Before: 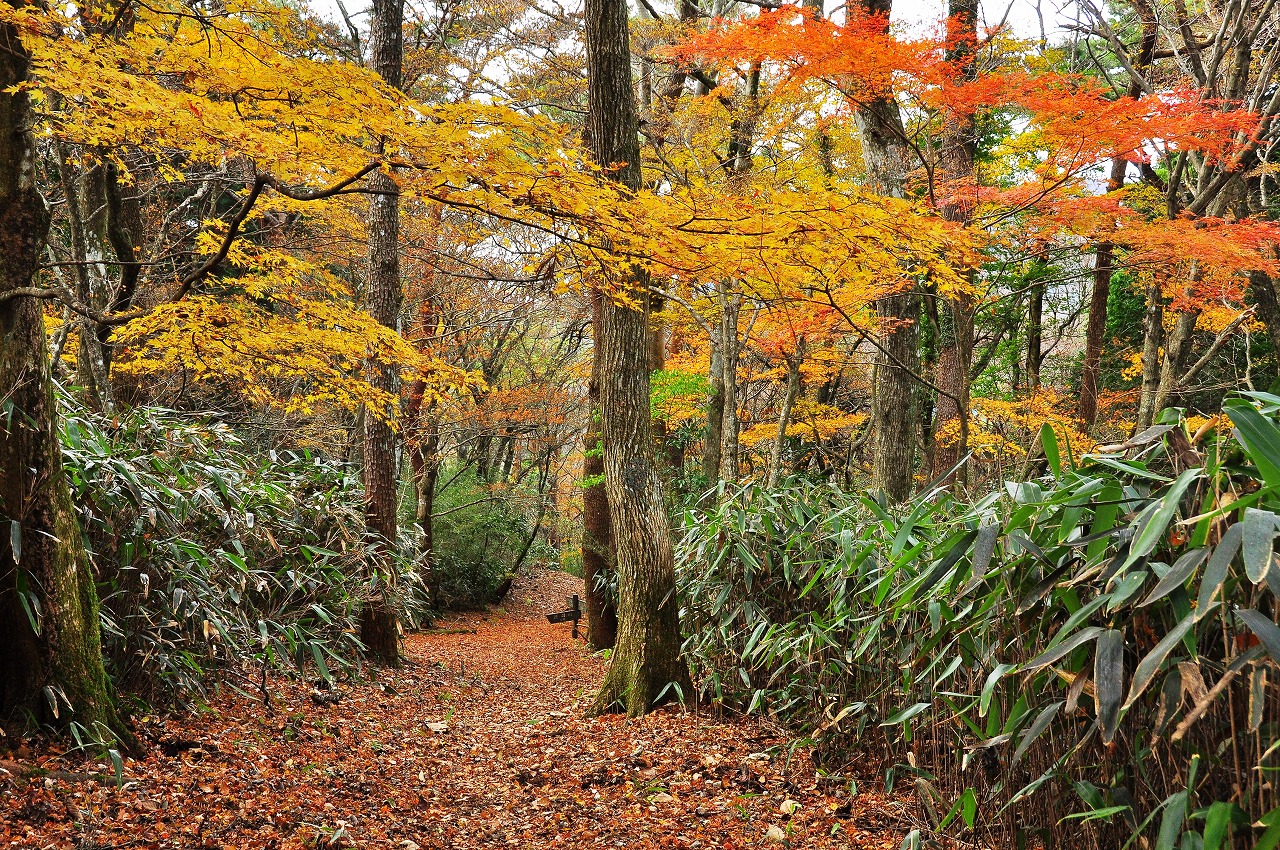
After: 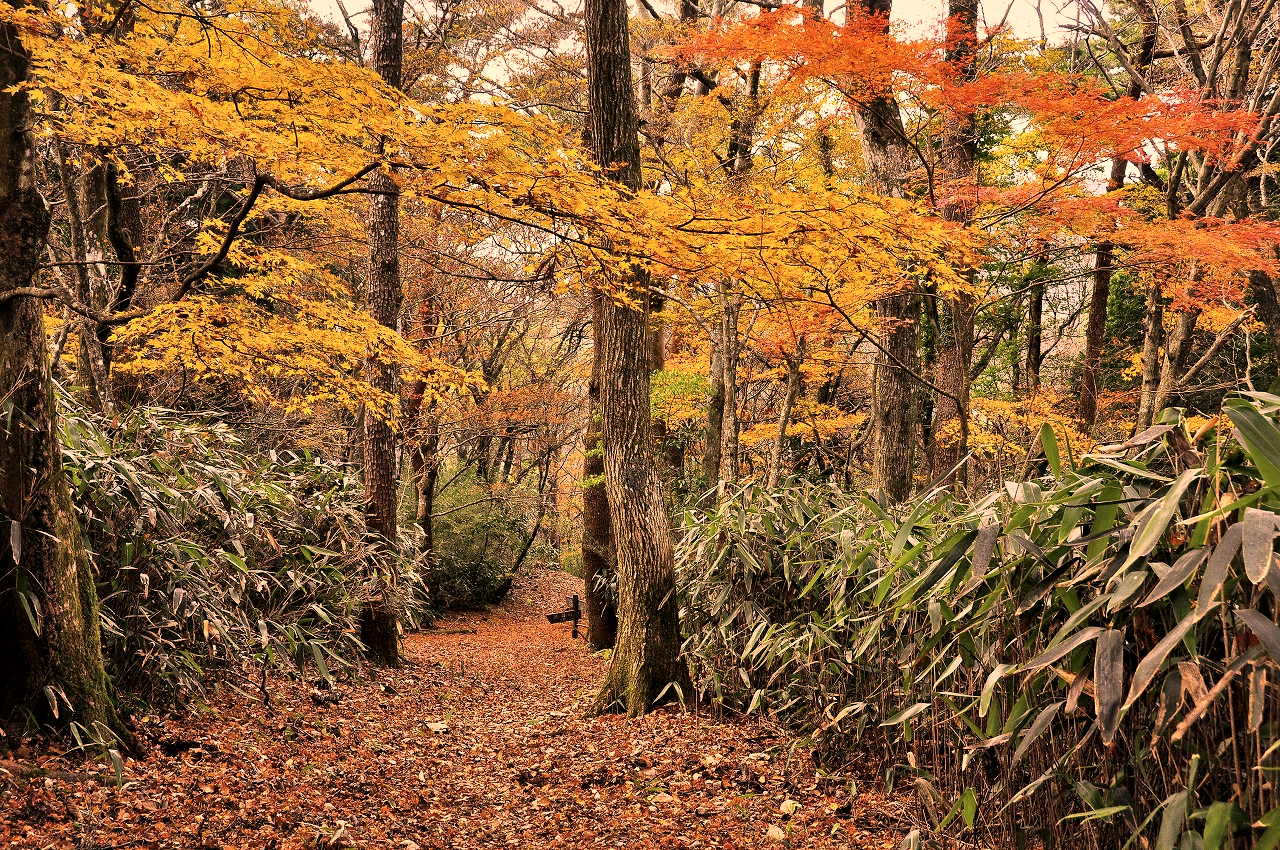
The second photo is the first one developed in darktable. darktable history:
local contrast: mode bilateral grid, contrast 25, coarseness 46, detail 152%, midtone range 0.2
color correction: highlights a* 39.86, highlights b* 39.7, saturation 0.689
